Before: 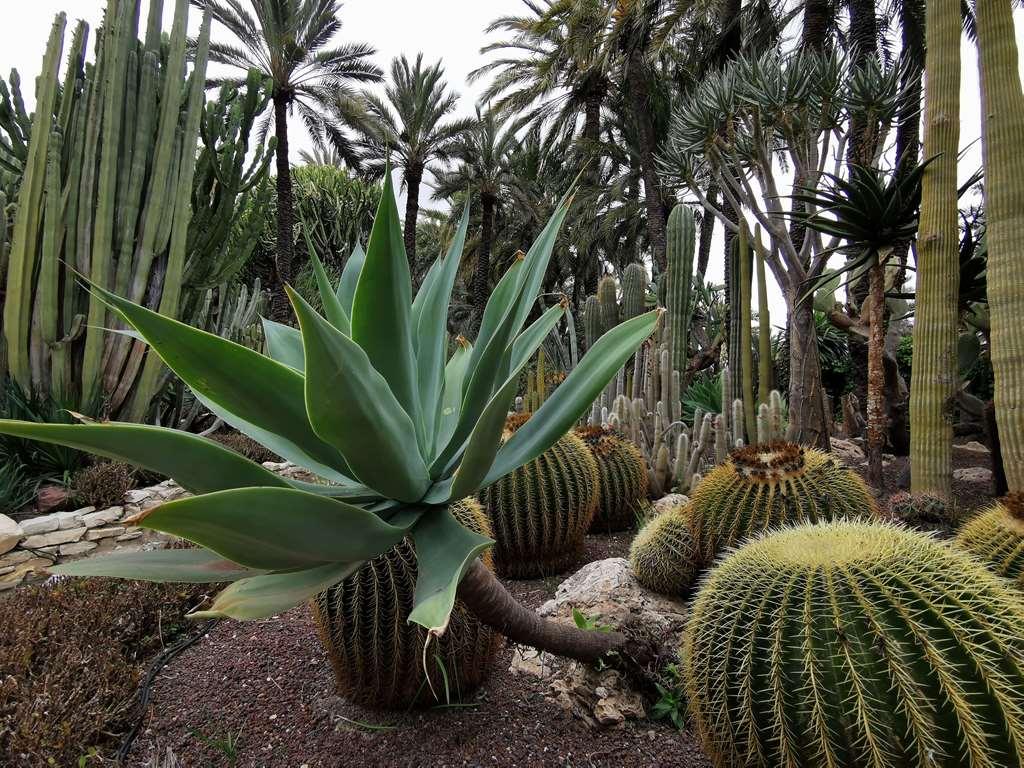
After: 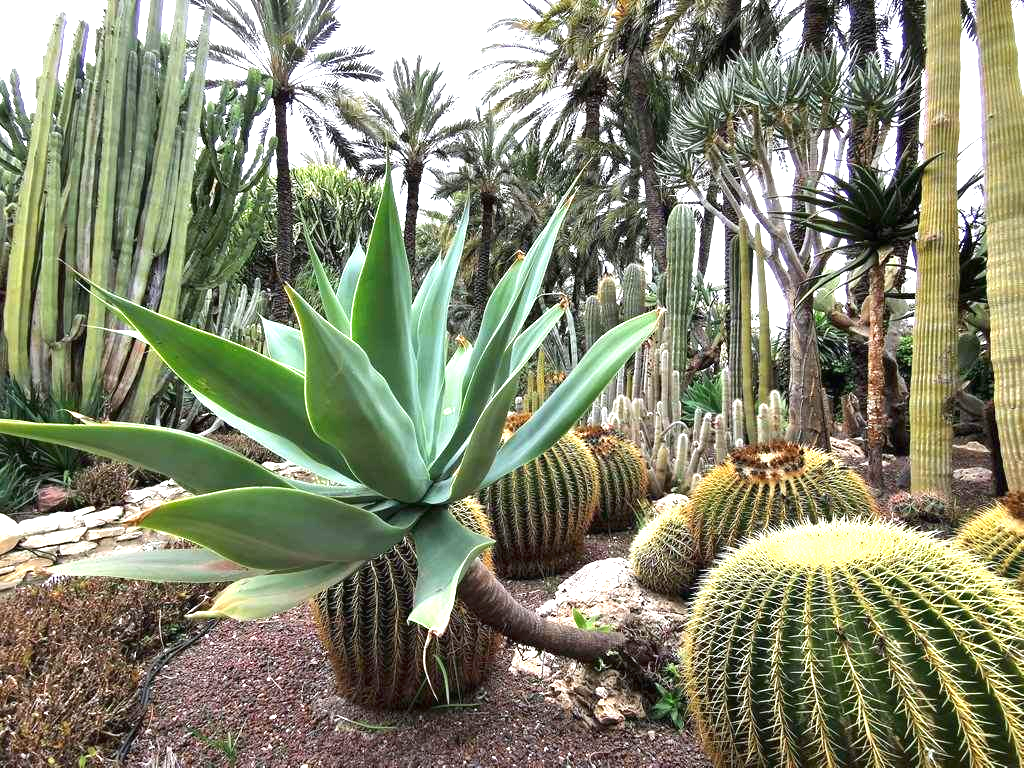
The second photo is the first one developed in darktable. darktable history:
white balance: red 0.988, blue 1.017
exposure: black level correction 0, exposure 1.741 EV, compensate exposure bias true, compensate highlight preservation false
